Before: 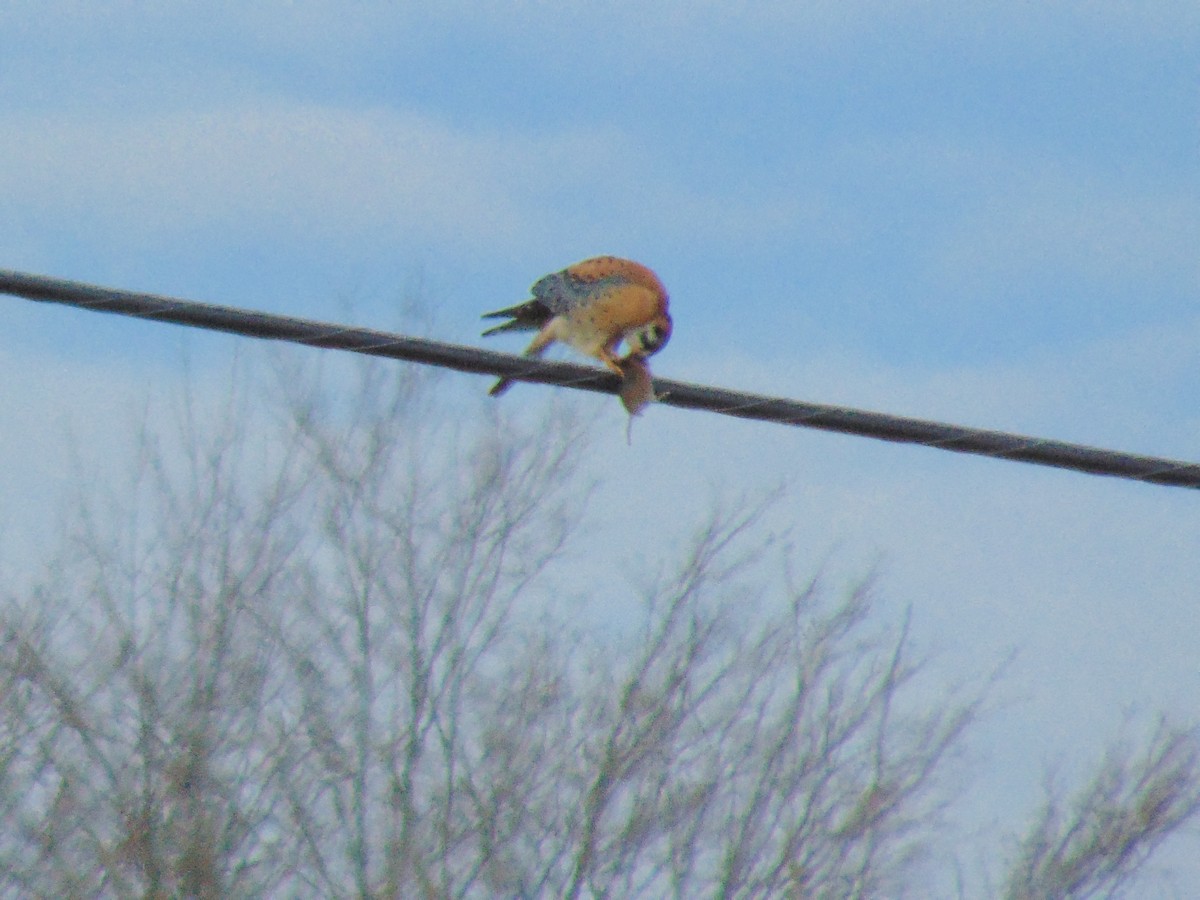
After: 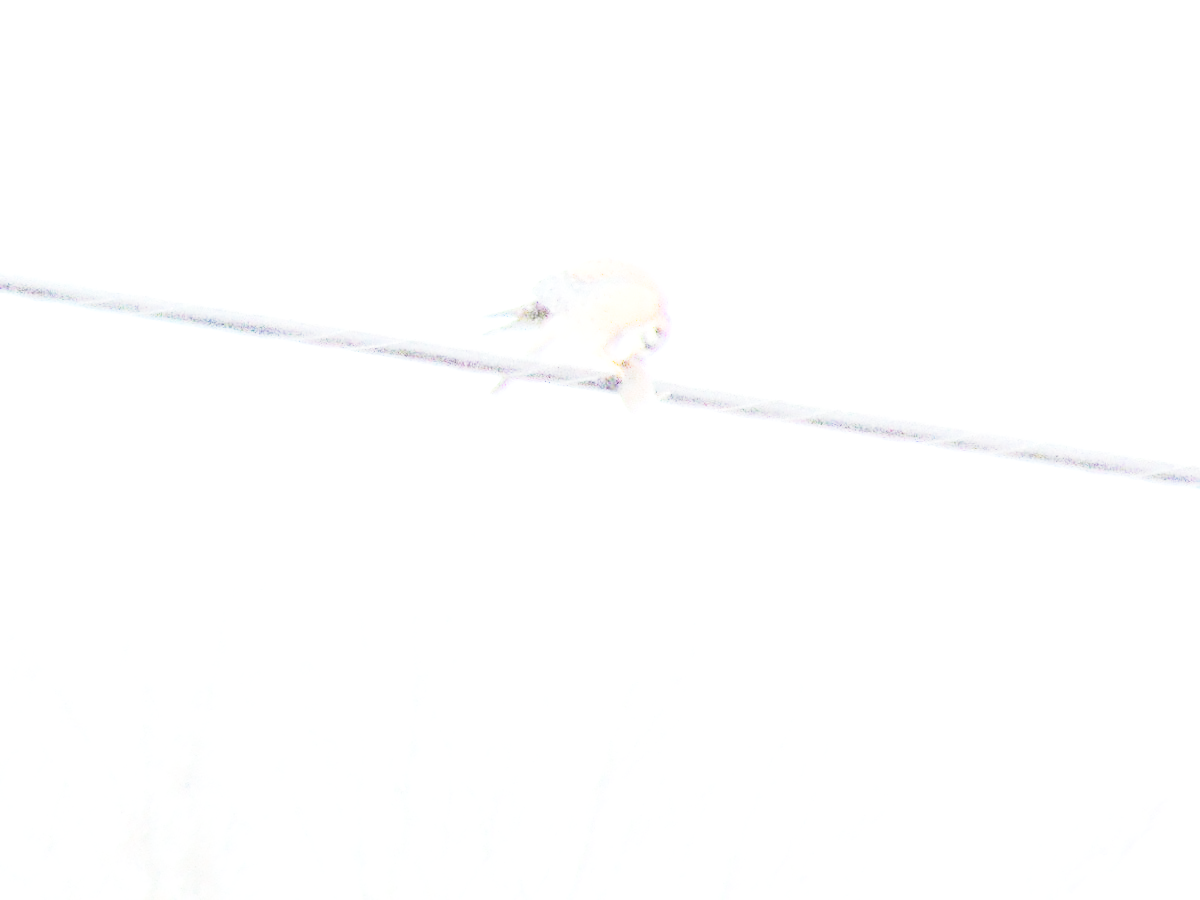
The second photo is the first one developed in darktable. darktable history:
base curve: curves: ch0 [(0, 0.003) (0.001, 0.002) (0.006, 0.004) (0.02, 0.022) (0.048, 0.086) (0.094, 0.234) (0.162, 0.431) (0.258, 0.629) (0.385, 0.8) (0.548, 0.918) (0.751, 0.988) (1, 1)], preserve colors none
exposure: exposure 2 EV, compensate highlight preservation false
tone curve: curves: ch0 [(0, 0) (0.003, 0.003) (0.011, 0.012) (0.025, 0.027) (0.044, 0.048) (0.069, 0.074) (0.1, 0.117) (0.136, 0.177) (0.177, 0.246) (0.224, 0.324) (0.277, 0.422) (0.335, 0.531) (0.399, 0.633) (0.468, 0.733) (0.543, 0.824) (0.623, 0.895) (0.709, 0.938) (0.801, 0.961) (0.898, 0.98) (1, 1)], preserve colors none
